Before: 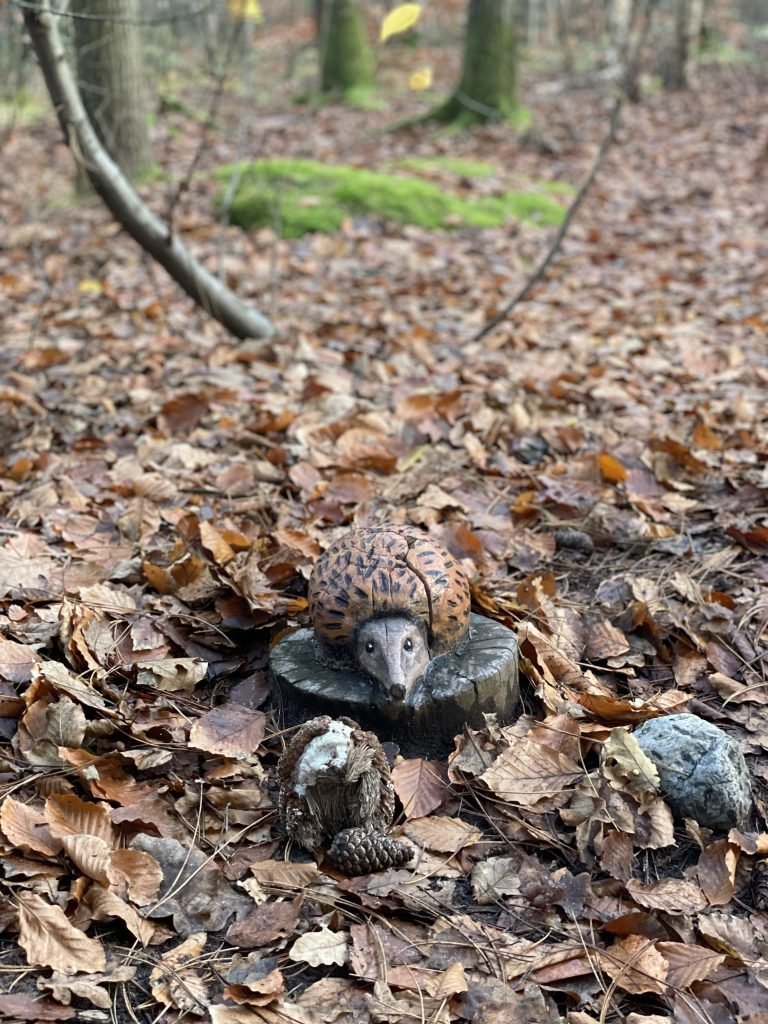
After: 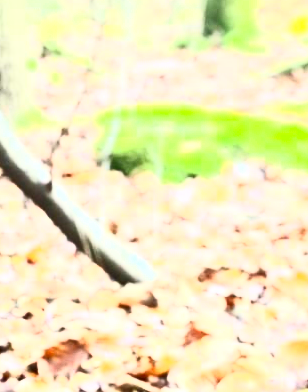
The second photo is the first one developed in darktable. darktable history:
crop: left 15.521%, top 5.463%, right 44.263%, bottom 56.185%
contrast brightness saturation: contrast 0.836, brightness 0.6, saturation 0.605
exposure: black level correction 0, exposure 1.174 EV, compensate highlight preservation false
